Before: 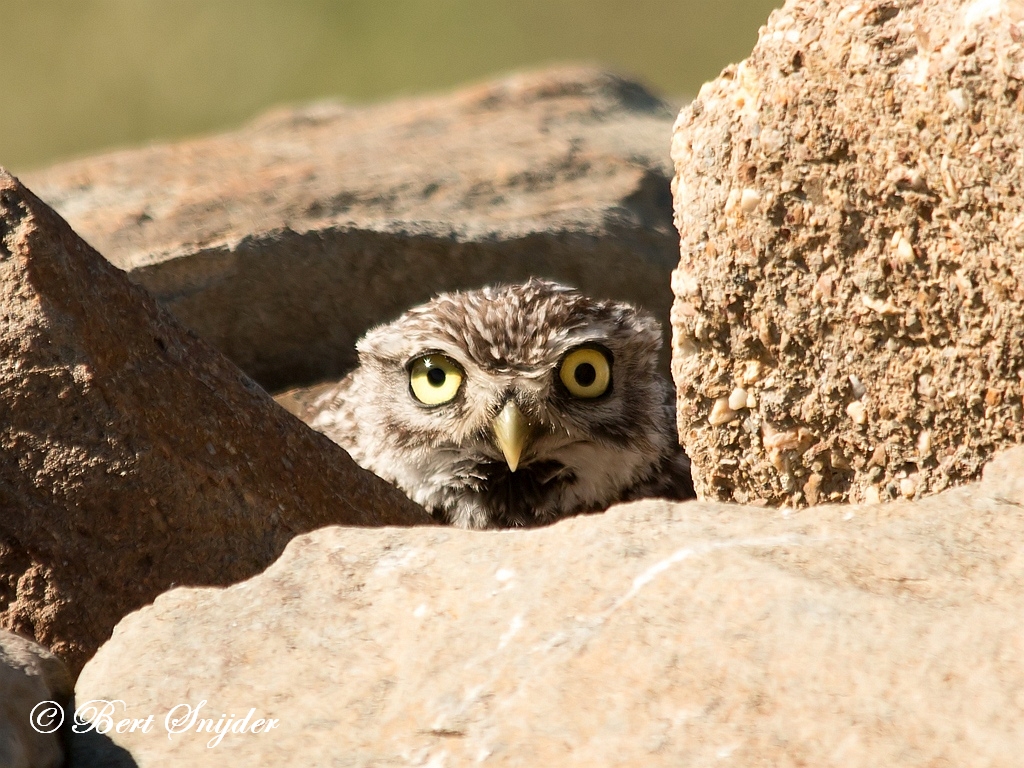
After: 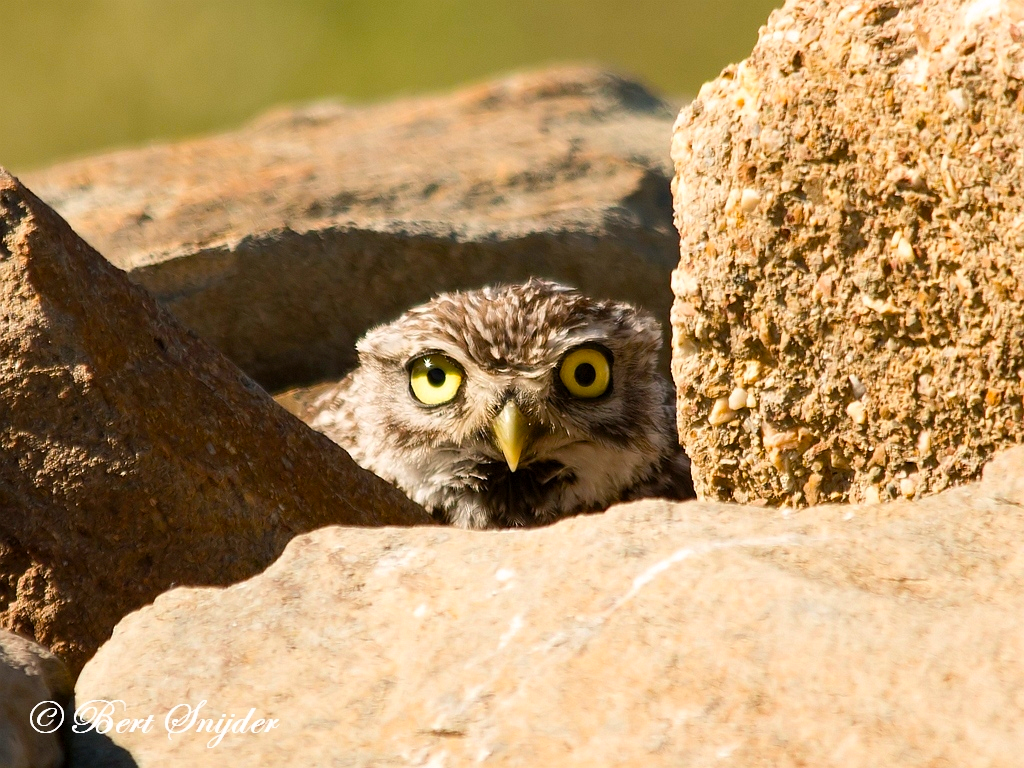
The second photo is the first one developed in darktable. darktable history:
color balance rgb: highlights gain › chroma 0.268%, highlights gain › hue 332.26°, perceptual saturation grading › global saturation 31.185%, global vibrance 20%
